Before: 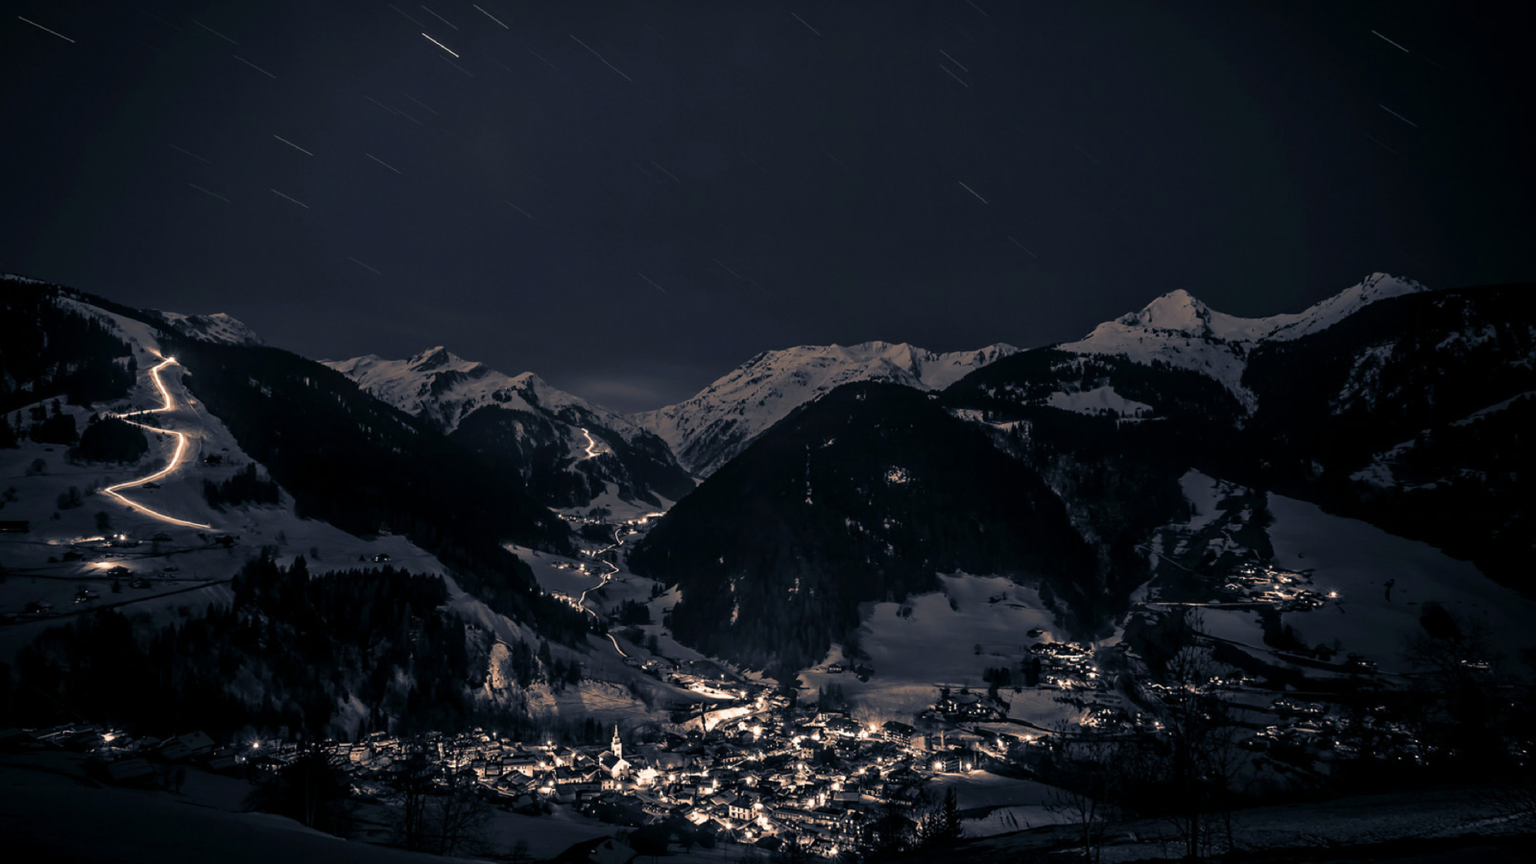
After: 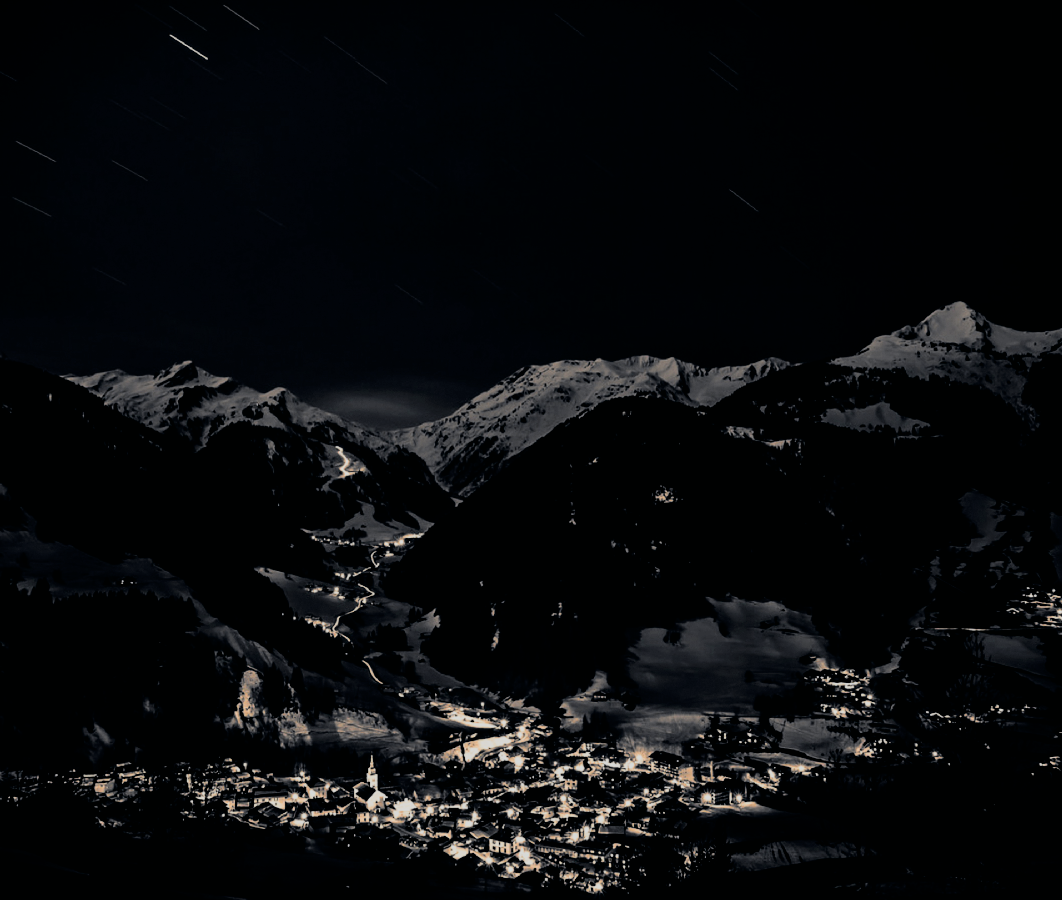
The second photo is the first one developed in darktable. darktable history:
crop: left 16.913%, right 16.661%
tone curve: curves: ch0 [(0, 0) (0.048, 0.024) (0.099, 0.082) (0.227, 0.255) (0.407, 0.482) (0.543, 0.634) (0.719, 0.77) (0.837, 0.843) (1, 0.906)]; ch1 [(0, 0) (0.3, 0.268) (0.404, 0.374) (0.475, 0.463) (0.501, 0.499) (0.514, 0.502) (0.551, 0.541) (0.643, 0.648) (0.682, 0.674) (0.802, 0.812) (1, 1)]; ch2 [(0, 0) (0.259, 0.207) (0.323, 0.311) (0.364, 0.368) (0.442, 0.461) (0.498, 0.498) (0.531, 0.528) (0.581, 0.602) (0.629, 0.659) (0.768, 0.728) (1, 1)], color space Lab, independent channels, preserve colors none
filmic rgb: black relative exposure -5.05 EV, white relative exposure 3.96 EV, hardness 2.87, contrast 1.197, highlights saturation mix -29.97%
